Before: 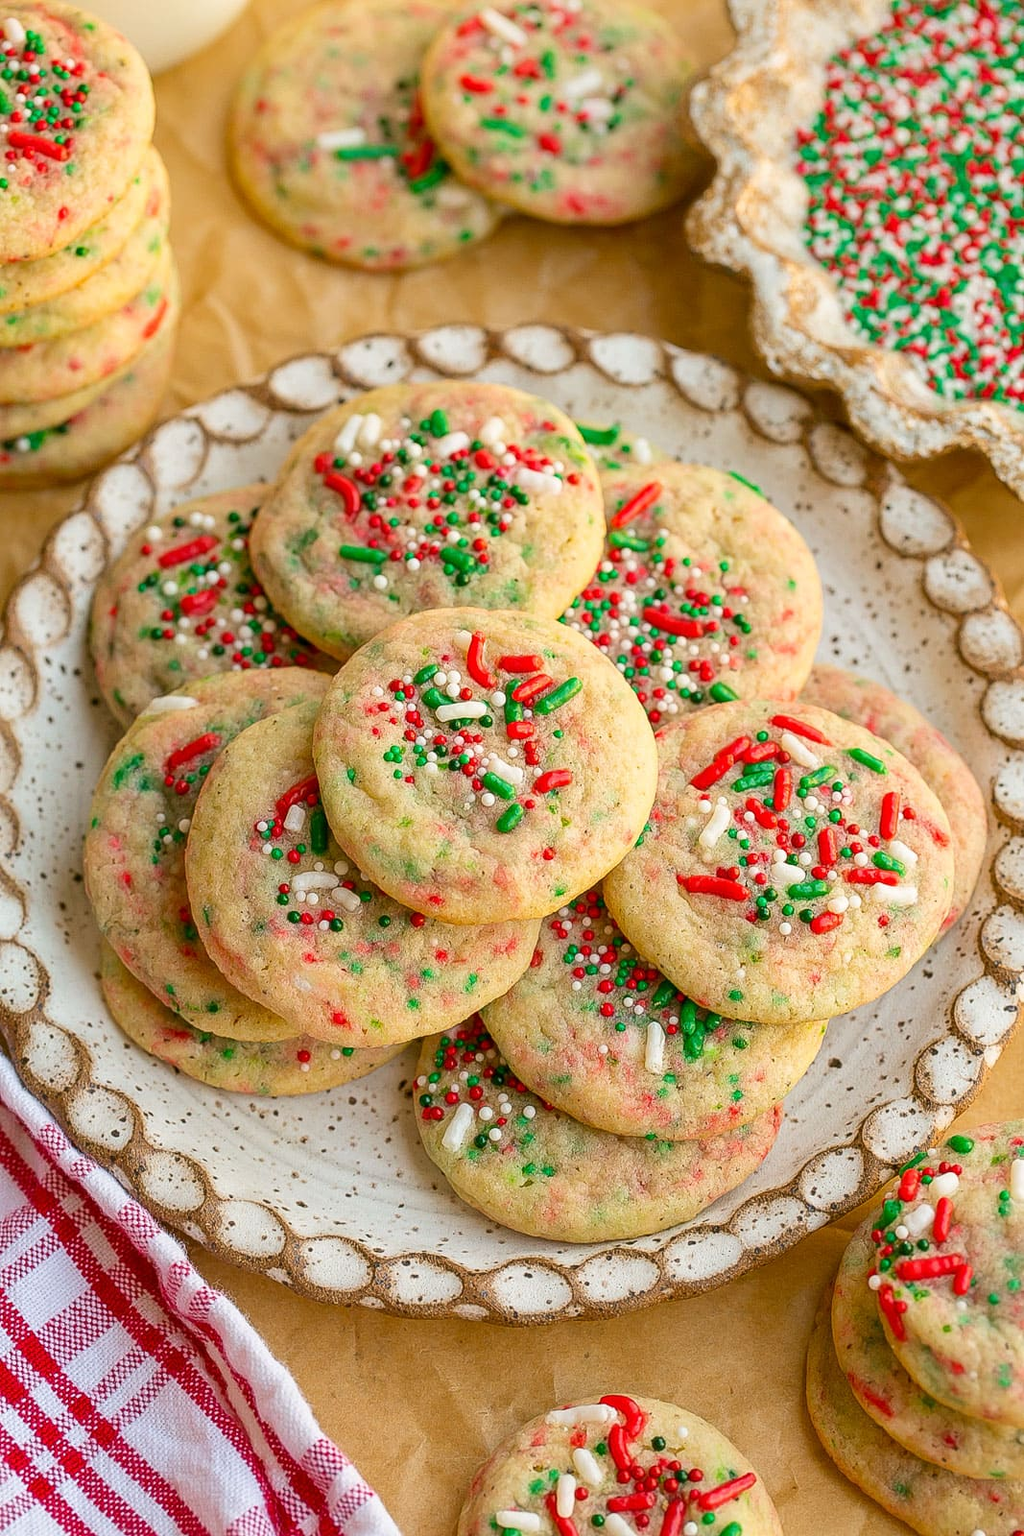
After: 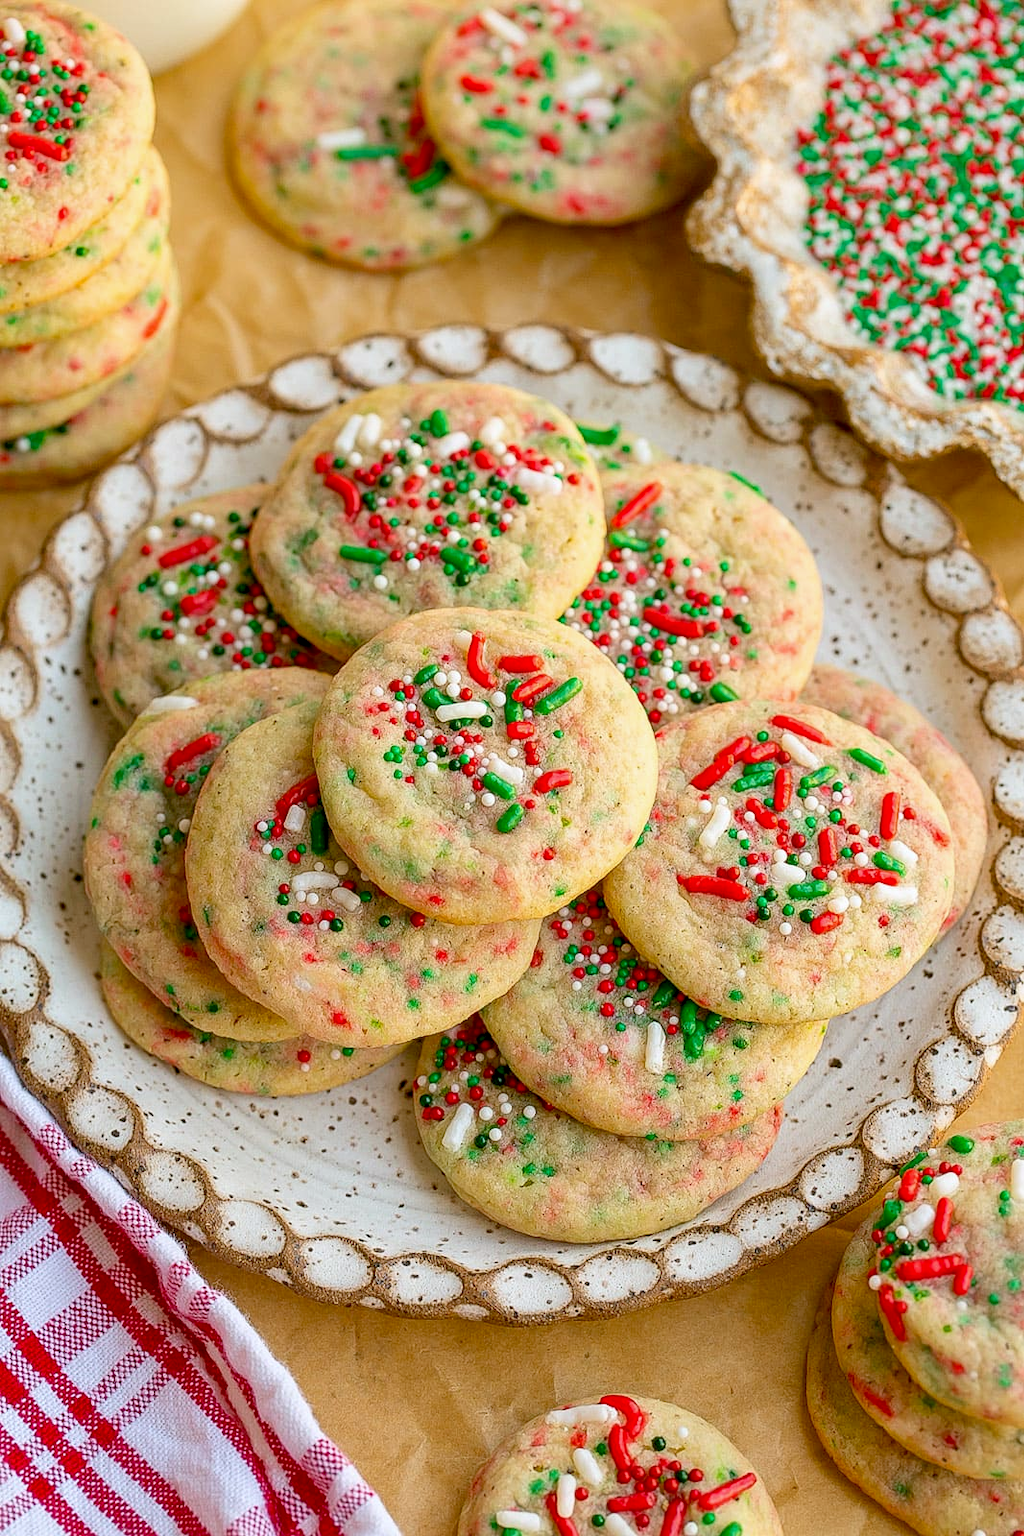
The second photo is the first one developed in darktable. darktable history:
white balance: red 0.98, blue 1.034
exposure: black level correction 0.009, exposure 0.014 EV, compensate highlight preservation false
